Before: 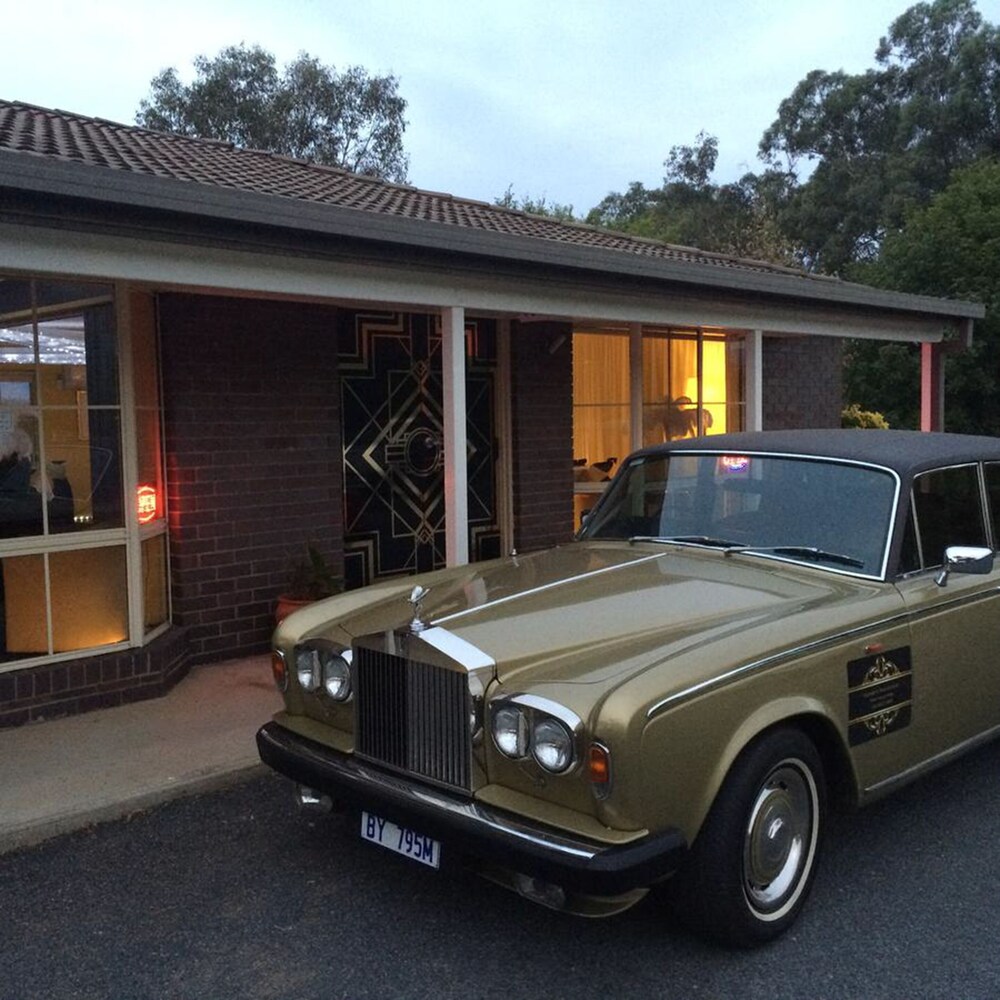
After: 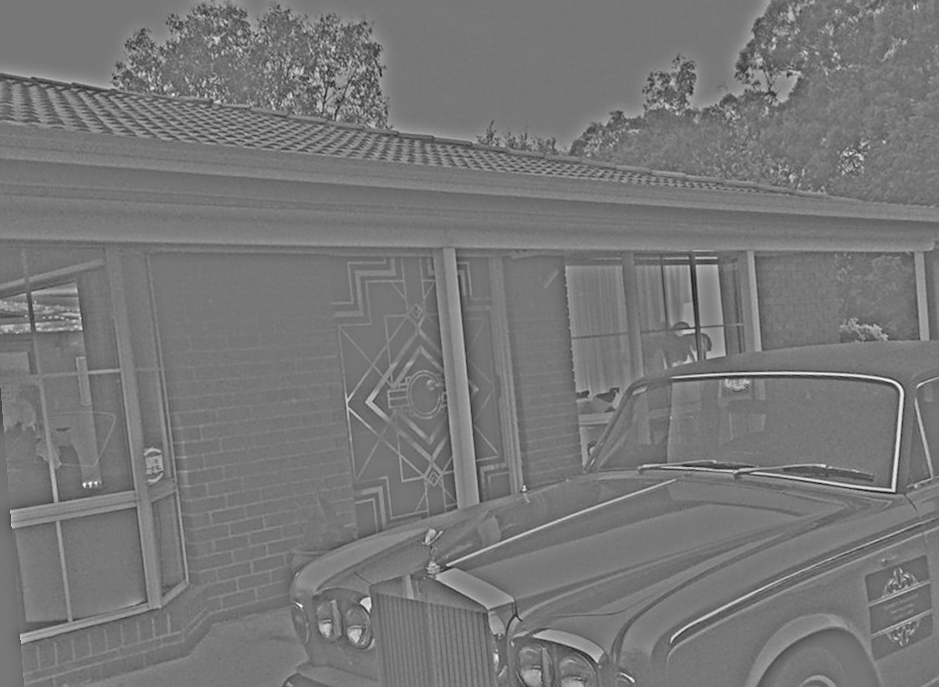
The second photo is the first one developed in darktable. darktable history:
highpass: sharpness 25.84%, contrast boost 14.94%
crop: left 3.015%, top 8.969%, right 9.647%, bottom 26.457%
sharpen: on, module defaults
rotate and perspective: rotation -4.2°, shear 0.006, automatic cropping off
